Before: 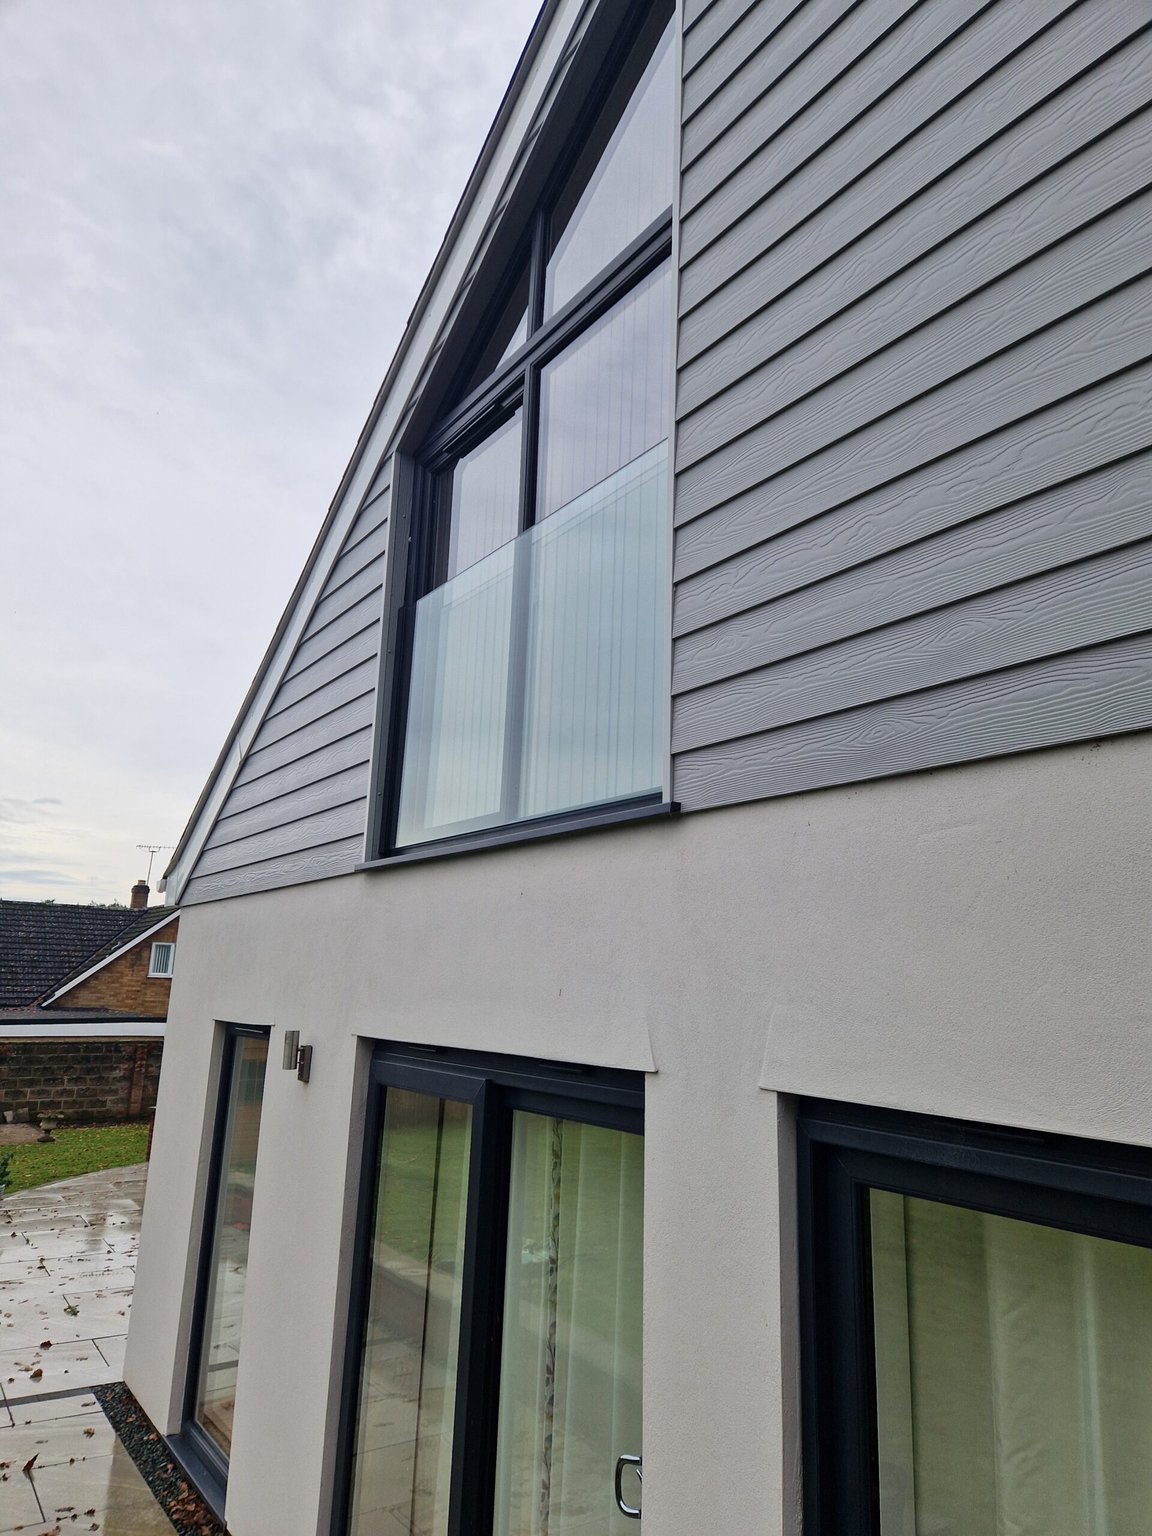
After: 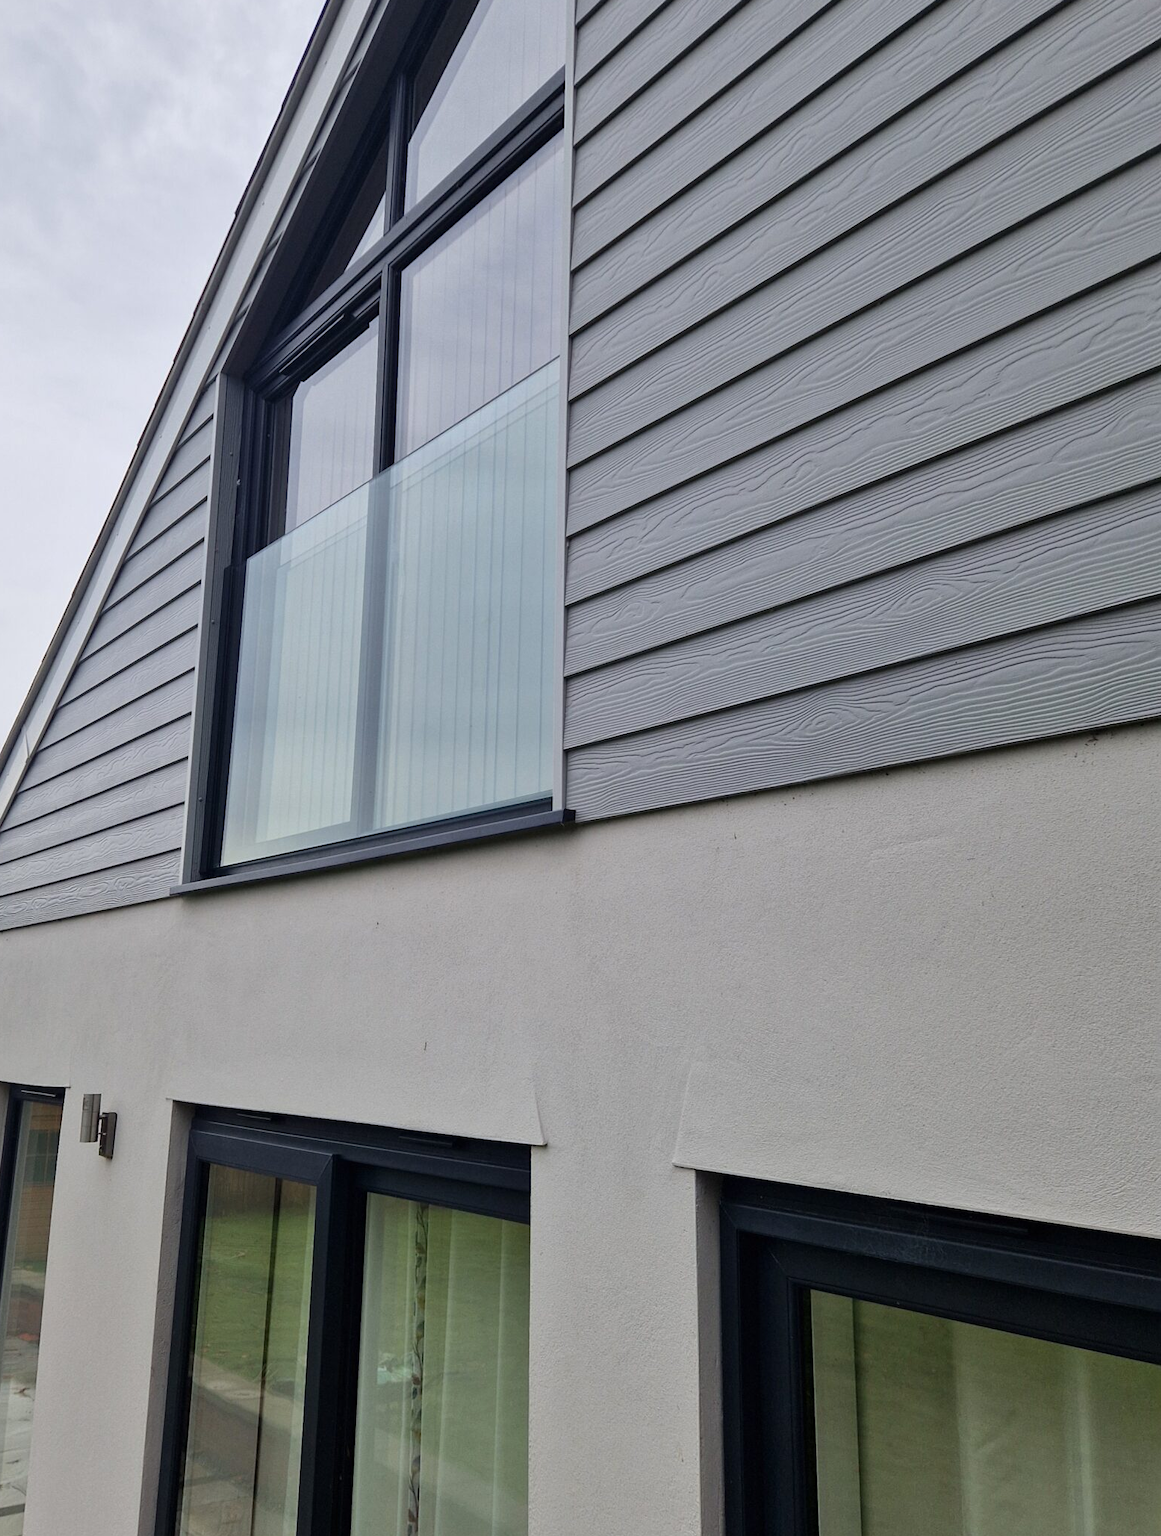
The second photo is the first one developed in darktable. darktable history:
crop: left 18.959%, top 9.907%, right 0.001%, bottom 9.704%
